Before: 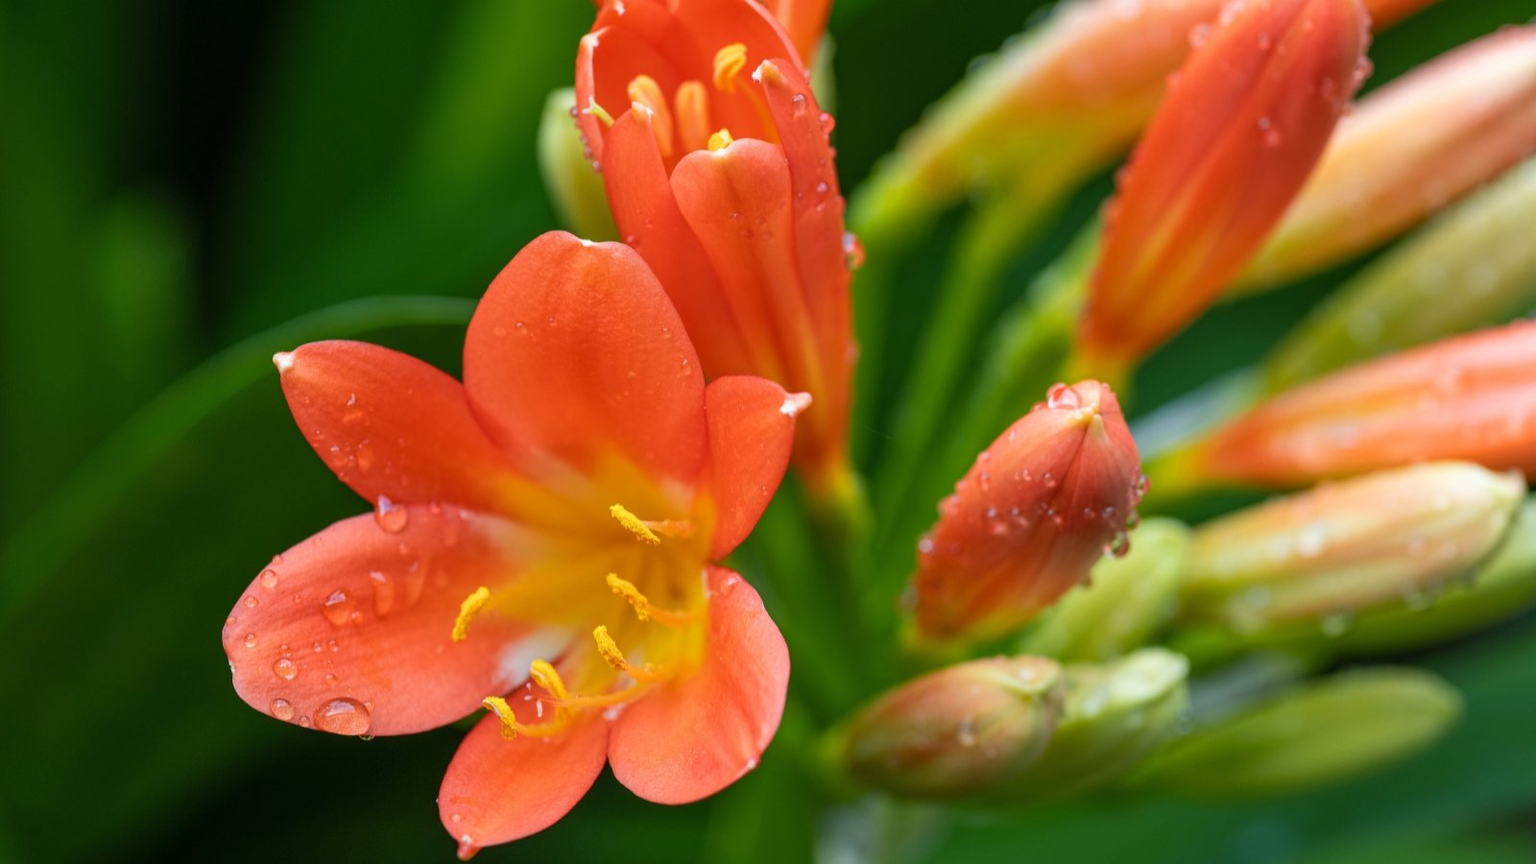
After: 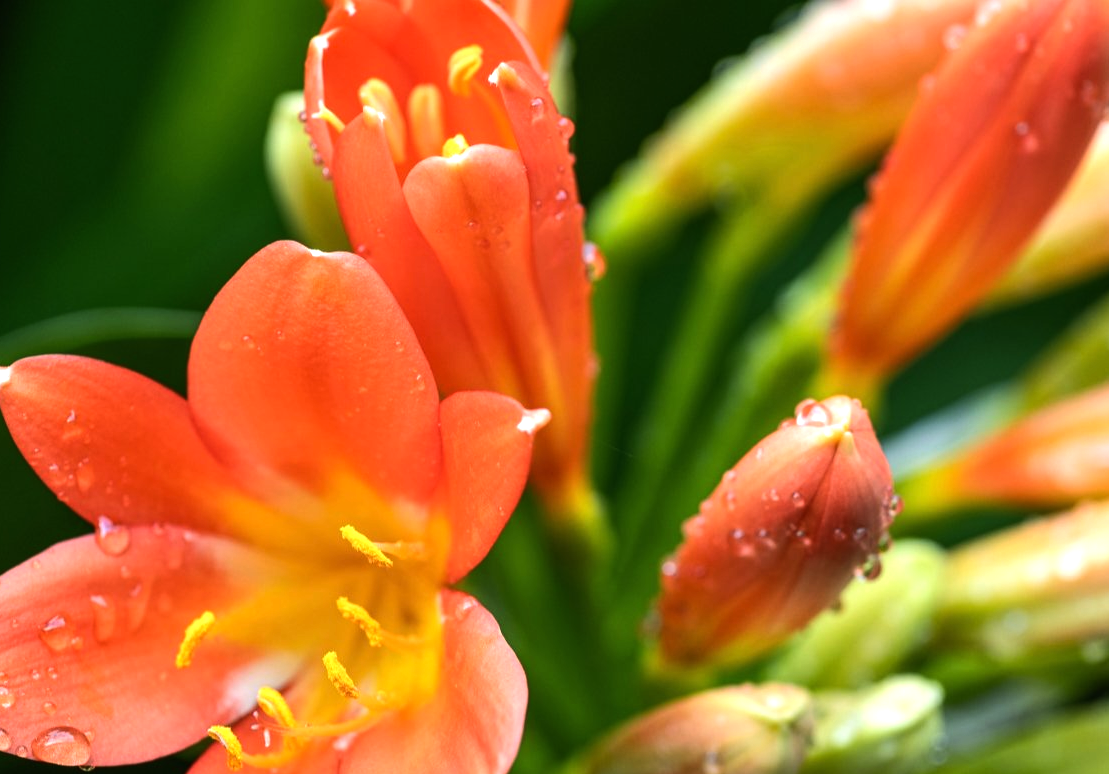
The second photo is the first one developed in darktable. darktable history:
tone equalizer: -8 EV -0.75 EV, -7 EV -0.7 EV, -6 EV -0.6 EV, -5 EV -0.4 EV, -3 EV 0.4 EV, -2 EV 0.6 EV, -1 EV 0.7 EV, +0 EV 0.75 EV, edges refinement/feathering 500, mask exposure compensation -1.57 EV, preserve details no
crop: left 18.479%, right 12.2%, bottom 13.971%
